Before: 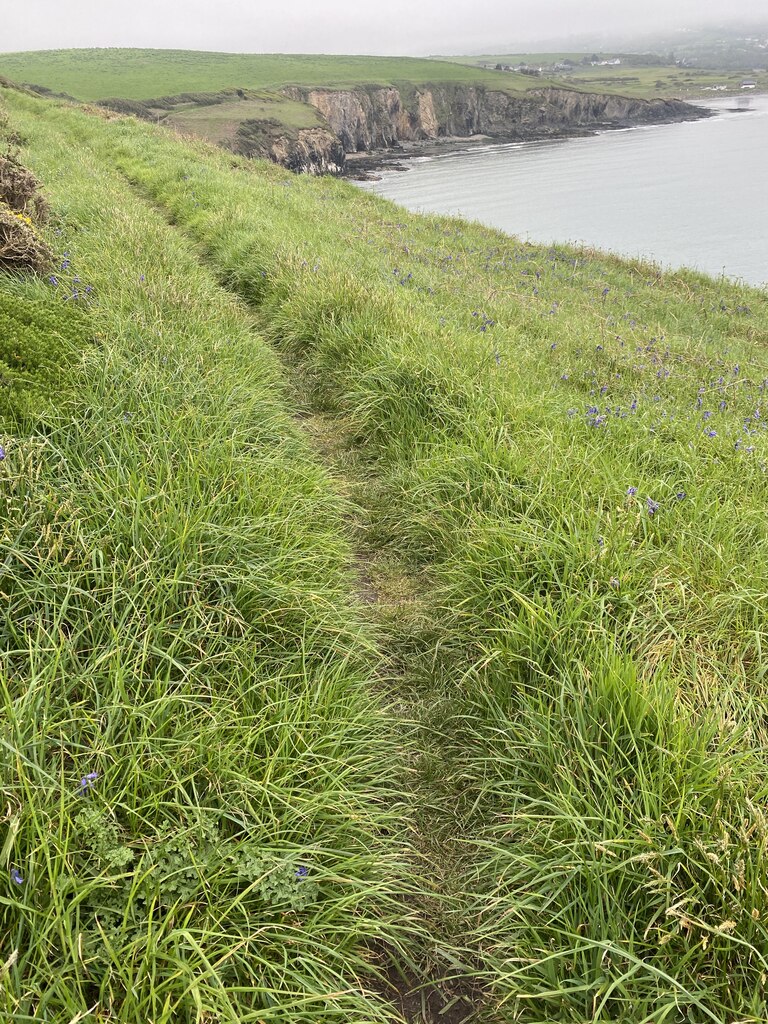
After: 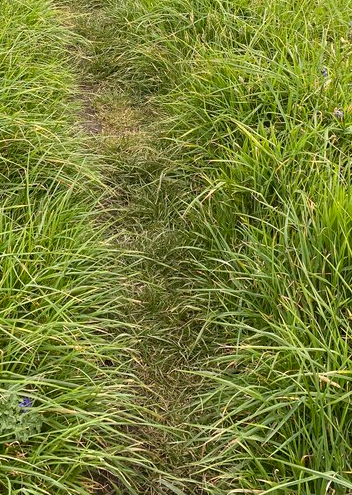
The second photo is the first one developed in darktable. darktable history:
crop: left 35.976%, top 45.819%, right 18.162%, bottom 5.807%
color correction: highlights a* 3.12, highlights b* -1.55, shadows a* -0.101, shadows b* 2.52, saturation 0.98
white balance: emerald 1
